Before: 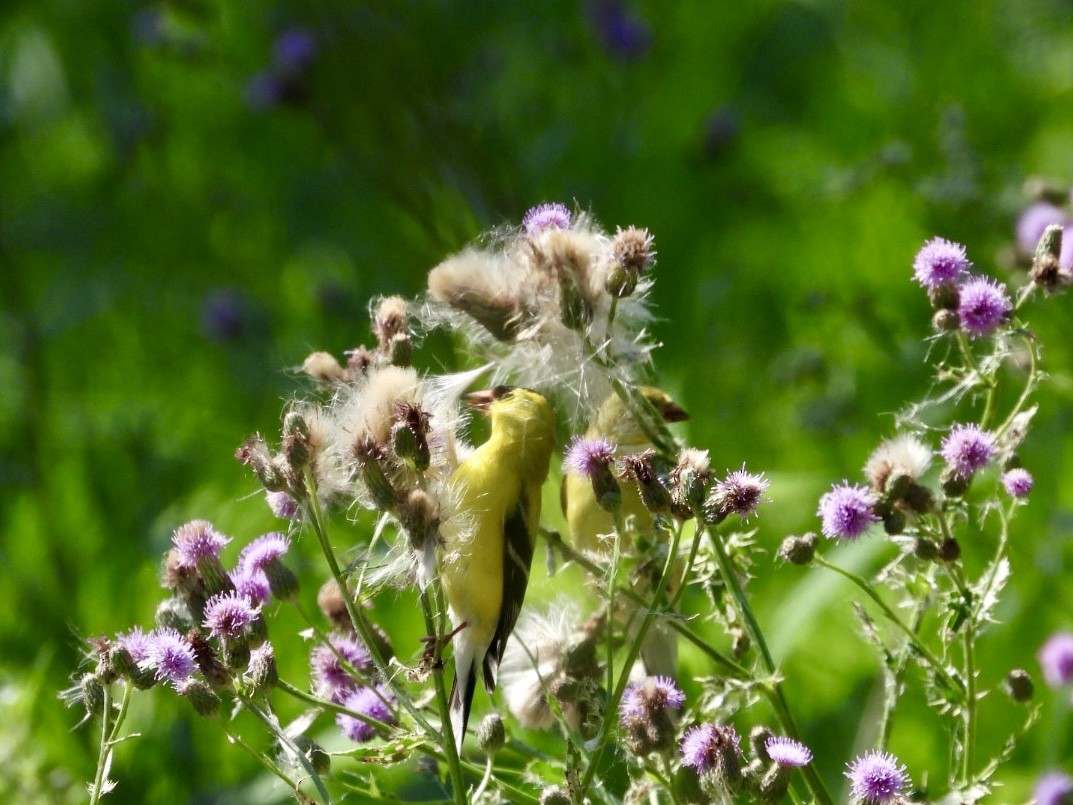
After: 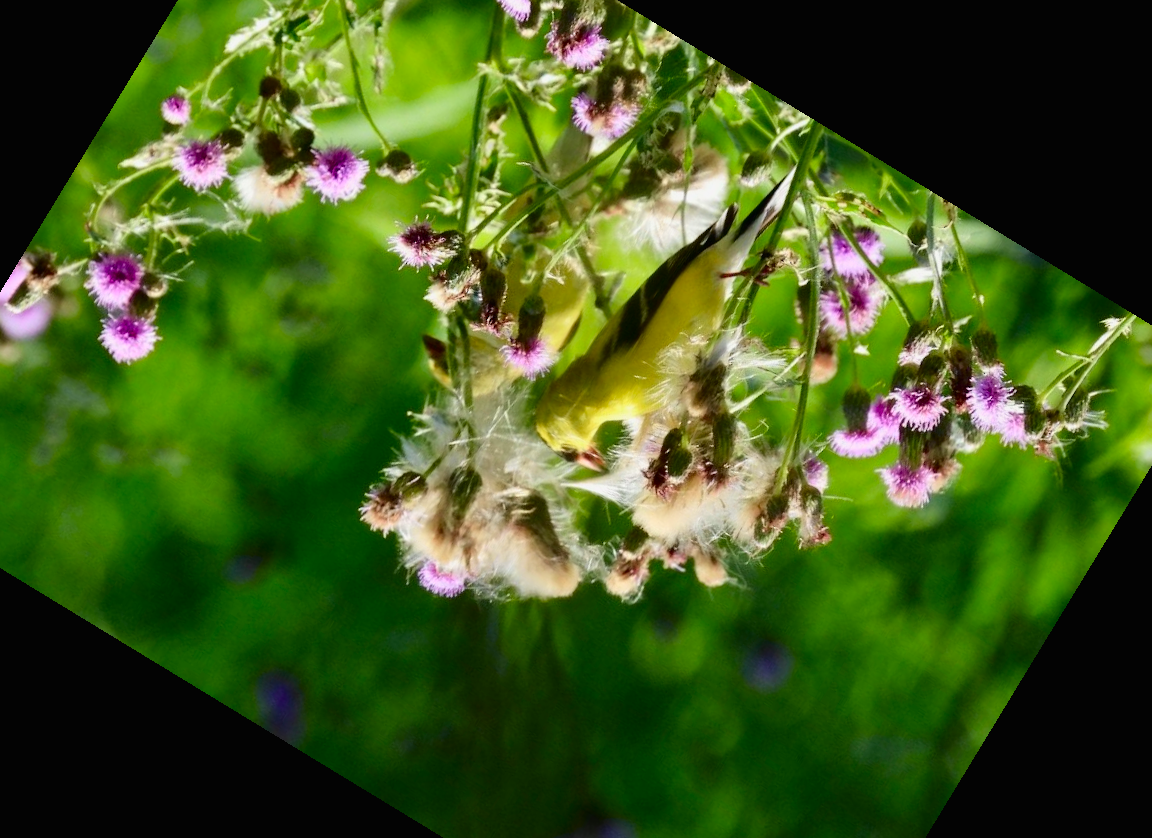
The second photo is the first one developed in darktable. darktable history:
tone curve: curves: ch0 [(0, 0.008) (0.046, 0.032) (0.151, 0.108) (0.367, 0.379) (0.496, 0.526) (0.771, 0.786) (0.857, 0.85) (1, 0.965)]; ch1 [(0, 0) (0.248, 0.252) (0.388, 0.383) (0.482, 0.478) (0.499, 0.499) (0.518, 0.518) (0.544, 0.552) (0.585, 0.617) (0.683, 0.735) (0.823, 0.894) (1, 1)]; ch2 [(0, 0) (0.302, 0.284) (0.427, 0.417) (0.473, 0.47) (0.503, 0.503) (0.523, 0.518) (0.55, 0.563) (0.624, 0.643) (0.753, 0.764) (1, 1)], color space Lab, independent channels, preserve colors none
crop and rotate: angle 148.68°, left 9.111%, top 15.603%, right 4.588%, bottom 17.041%
